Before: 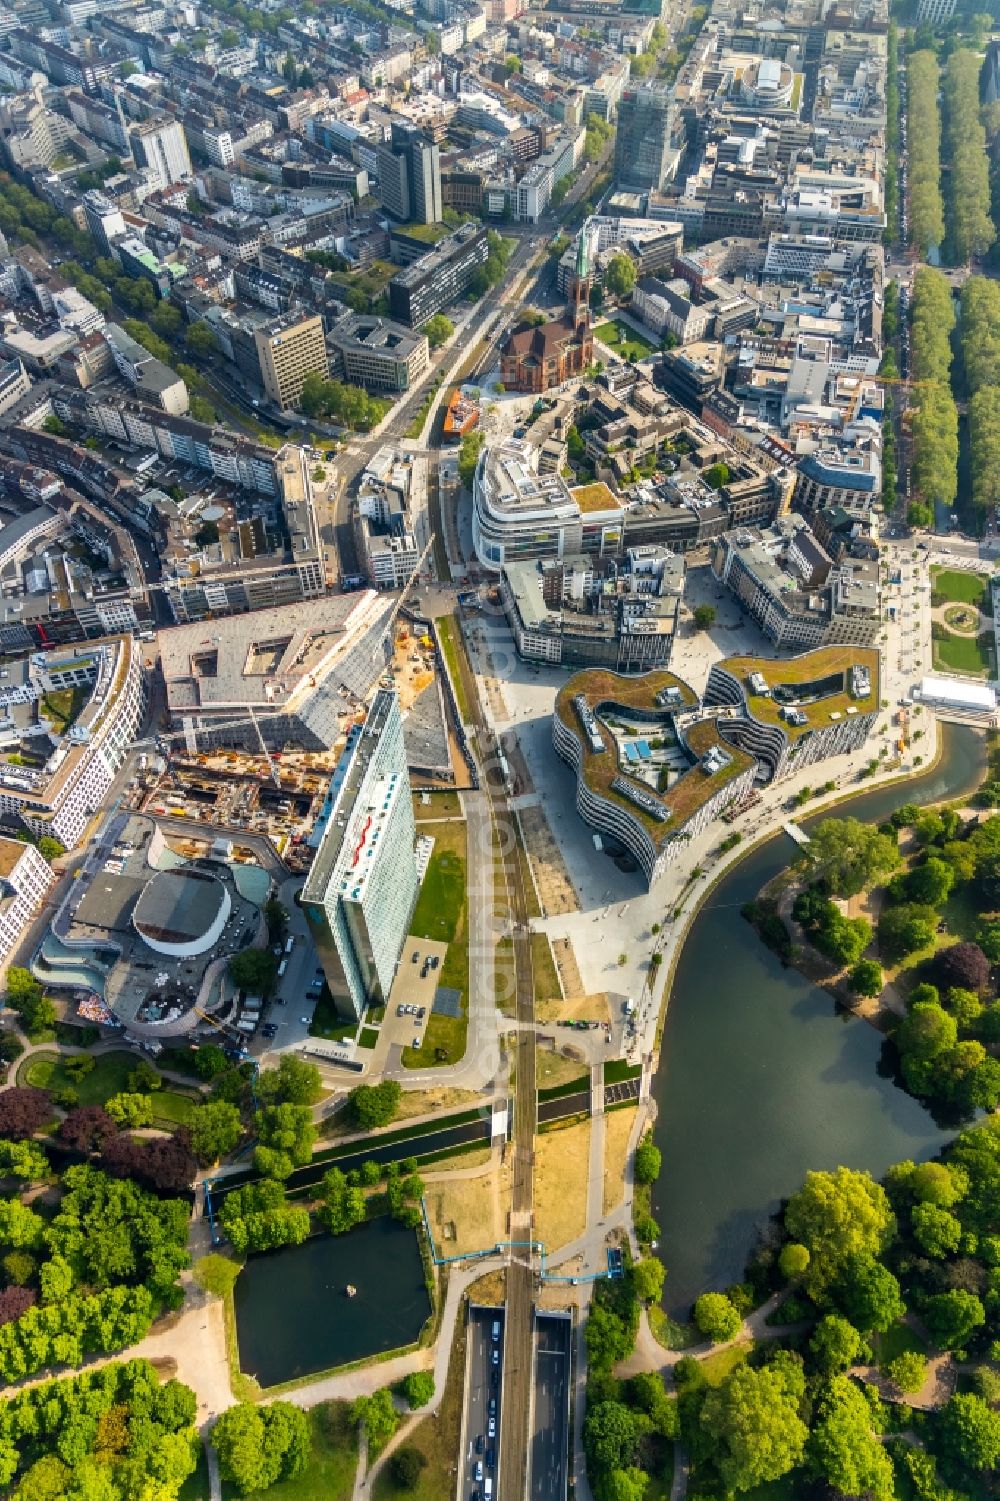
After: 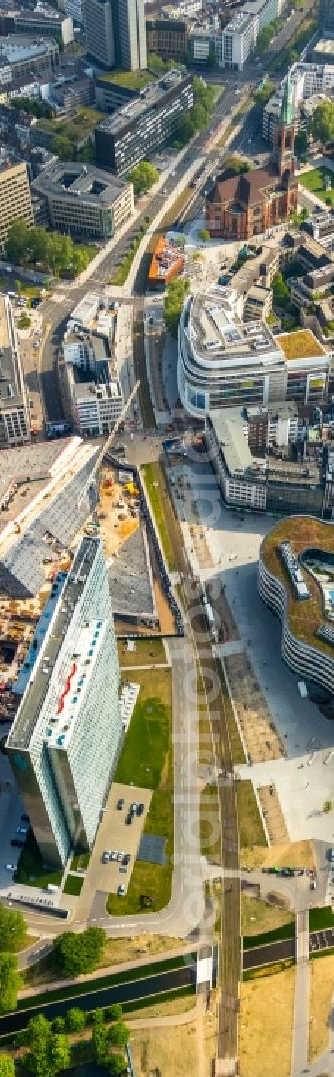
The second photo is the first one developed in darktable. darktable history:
crop and rotate: left 29.564%, top 10.223%, right 36.996%, bottom 18.016%
